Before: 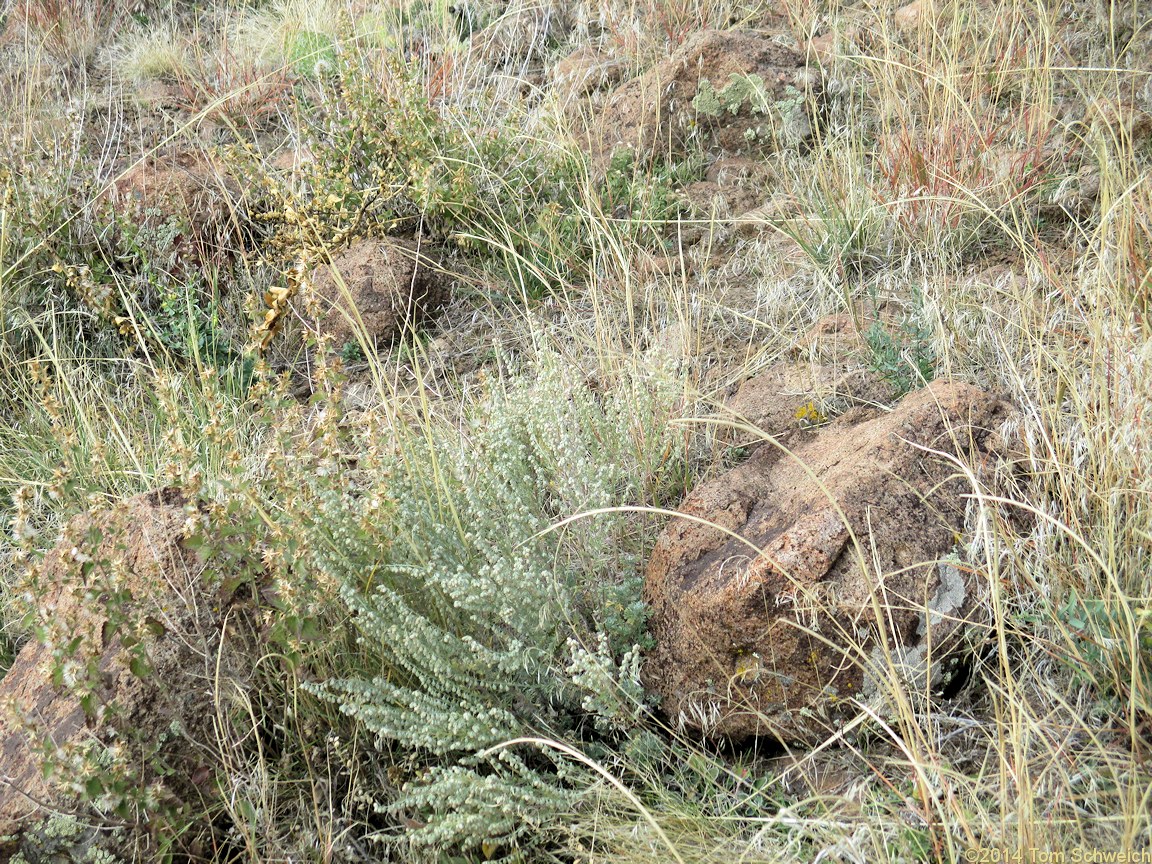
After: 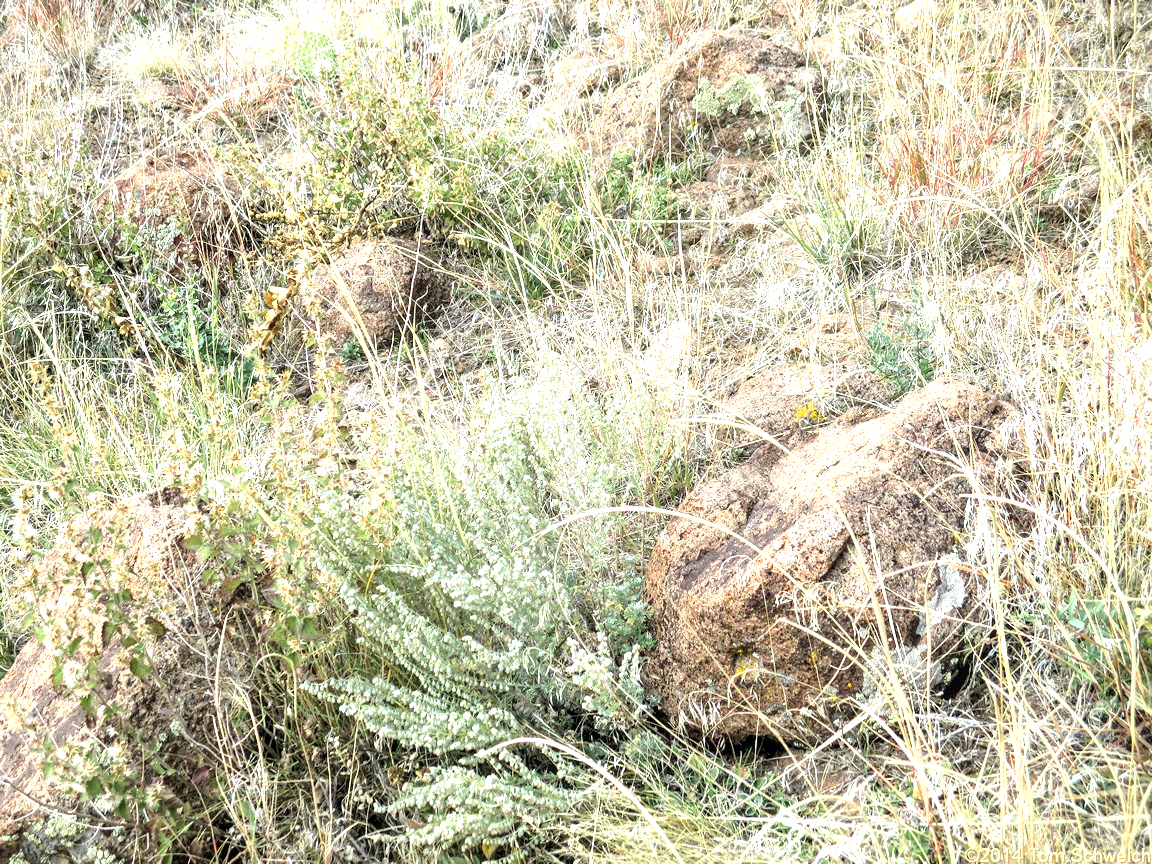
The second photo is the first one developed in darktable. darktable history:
exposure: black level correction 0, exposure 1 EV, compensate highlight preservation false
local contrast: detail 130%
contrast brightness saturation: contrast 0.052
